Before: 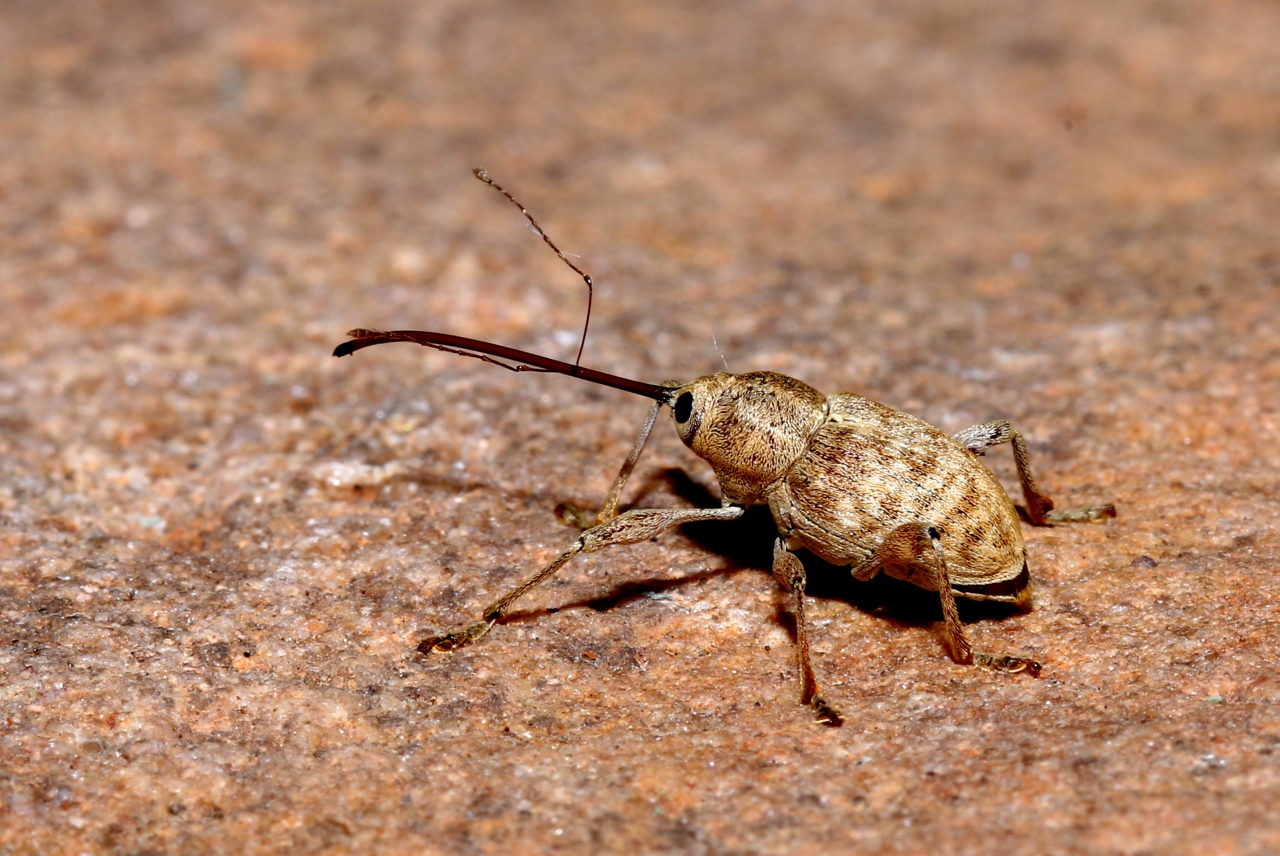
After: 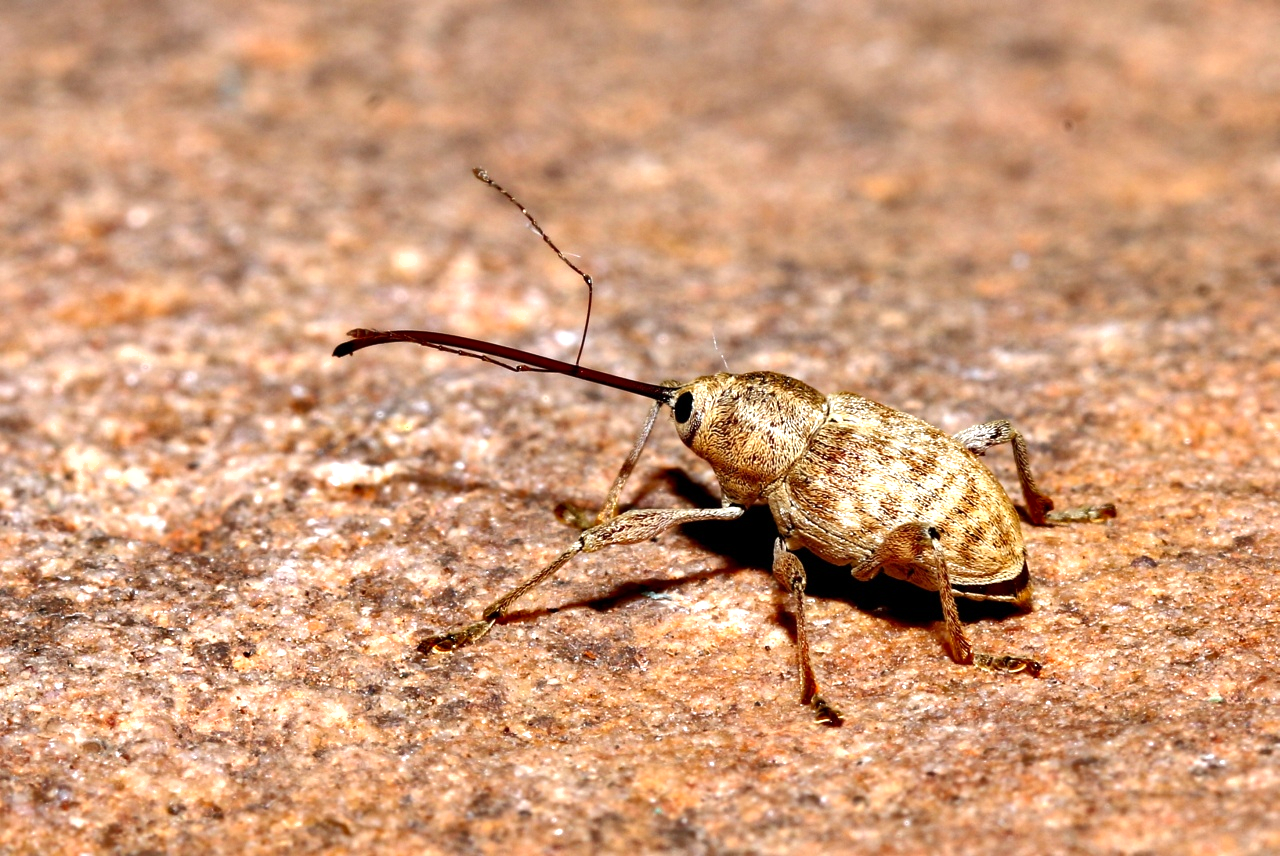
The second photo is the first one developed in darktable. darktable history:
shadows and highlights: highlights color adjustment 52.74%, low approximation 0.01, soften with gaussian
exposure: exposure 0.797 EV, compensate exposure bias true, compensate highlight preservation false
